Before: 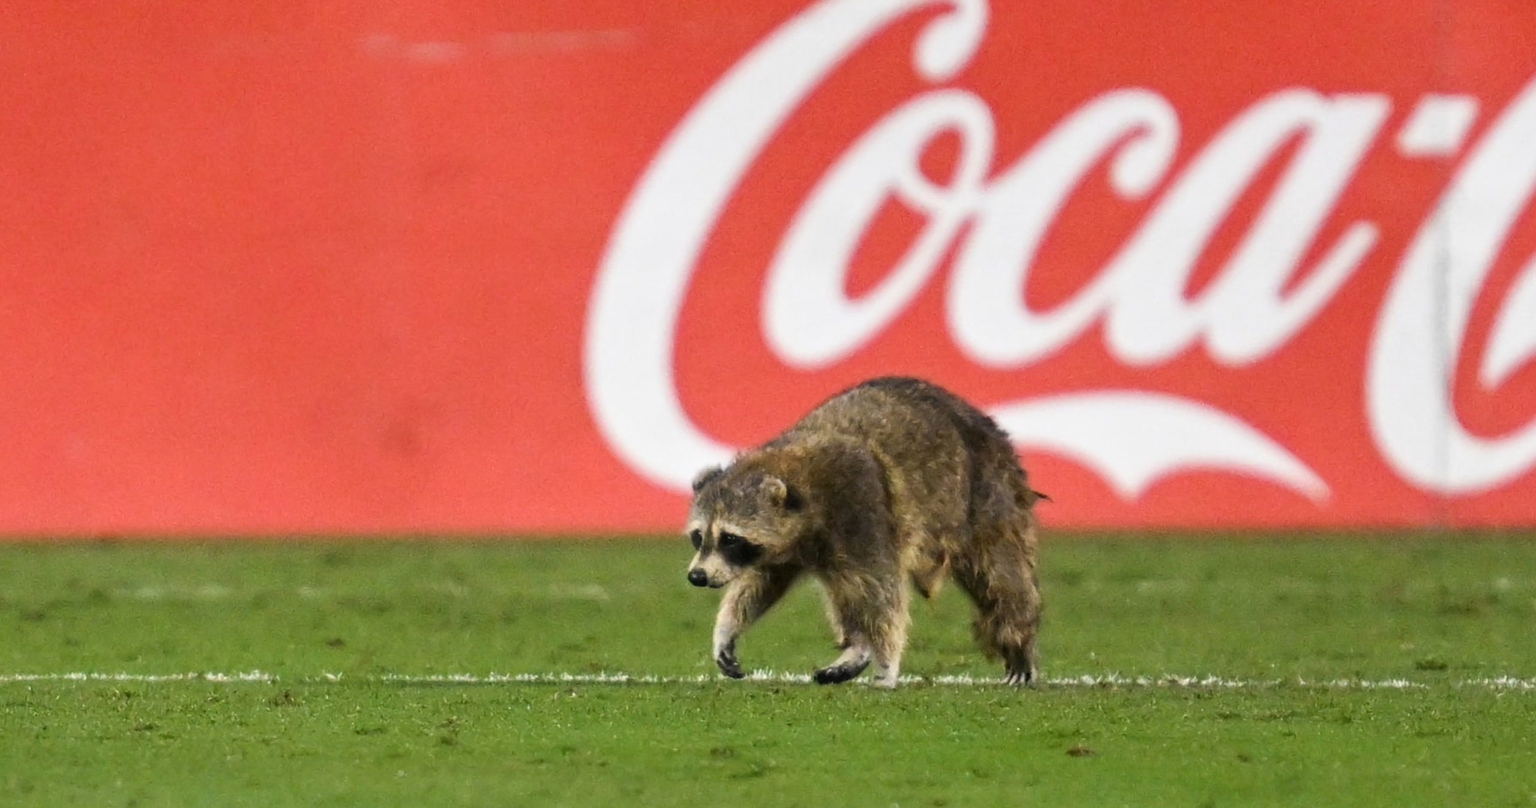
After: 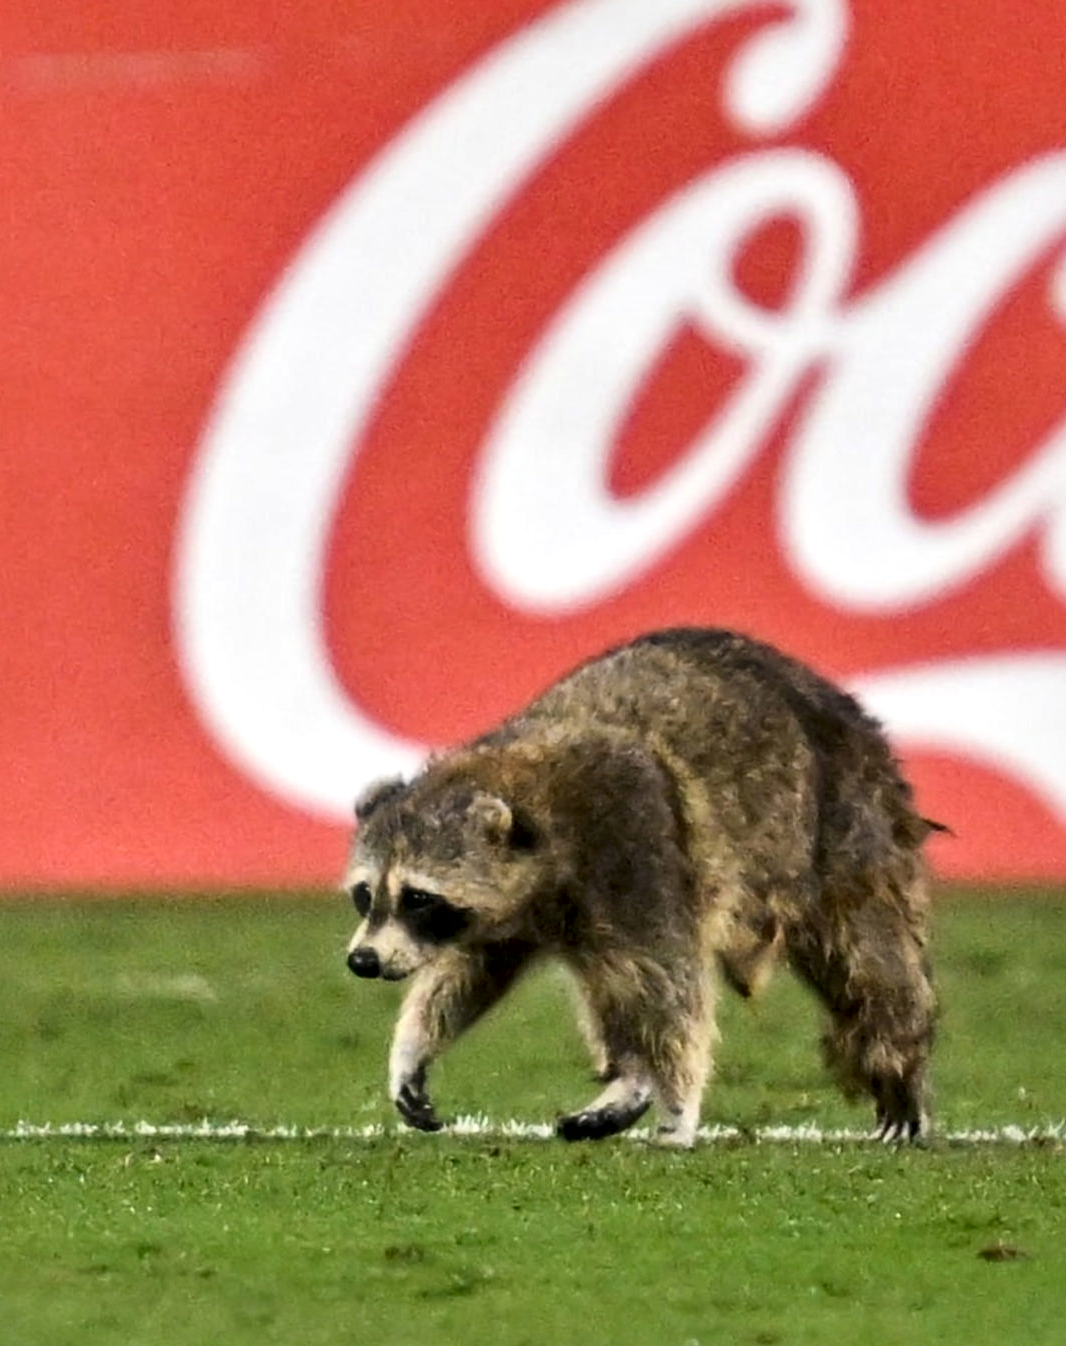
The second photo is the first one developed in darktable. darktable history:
local contrast: mode bilateral grid, contrast 25, coarseness 60, detail 151%, midtone range 0.2
crop: left 31.229%, right 27.105%
